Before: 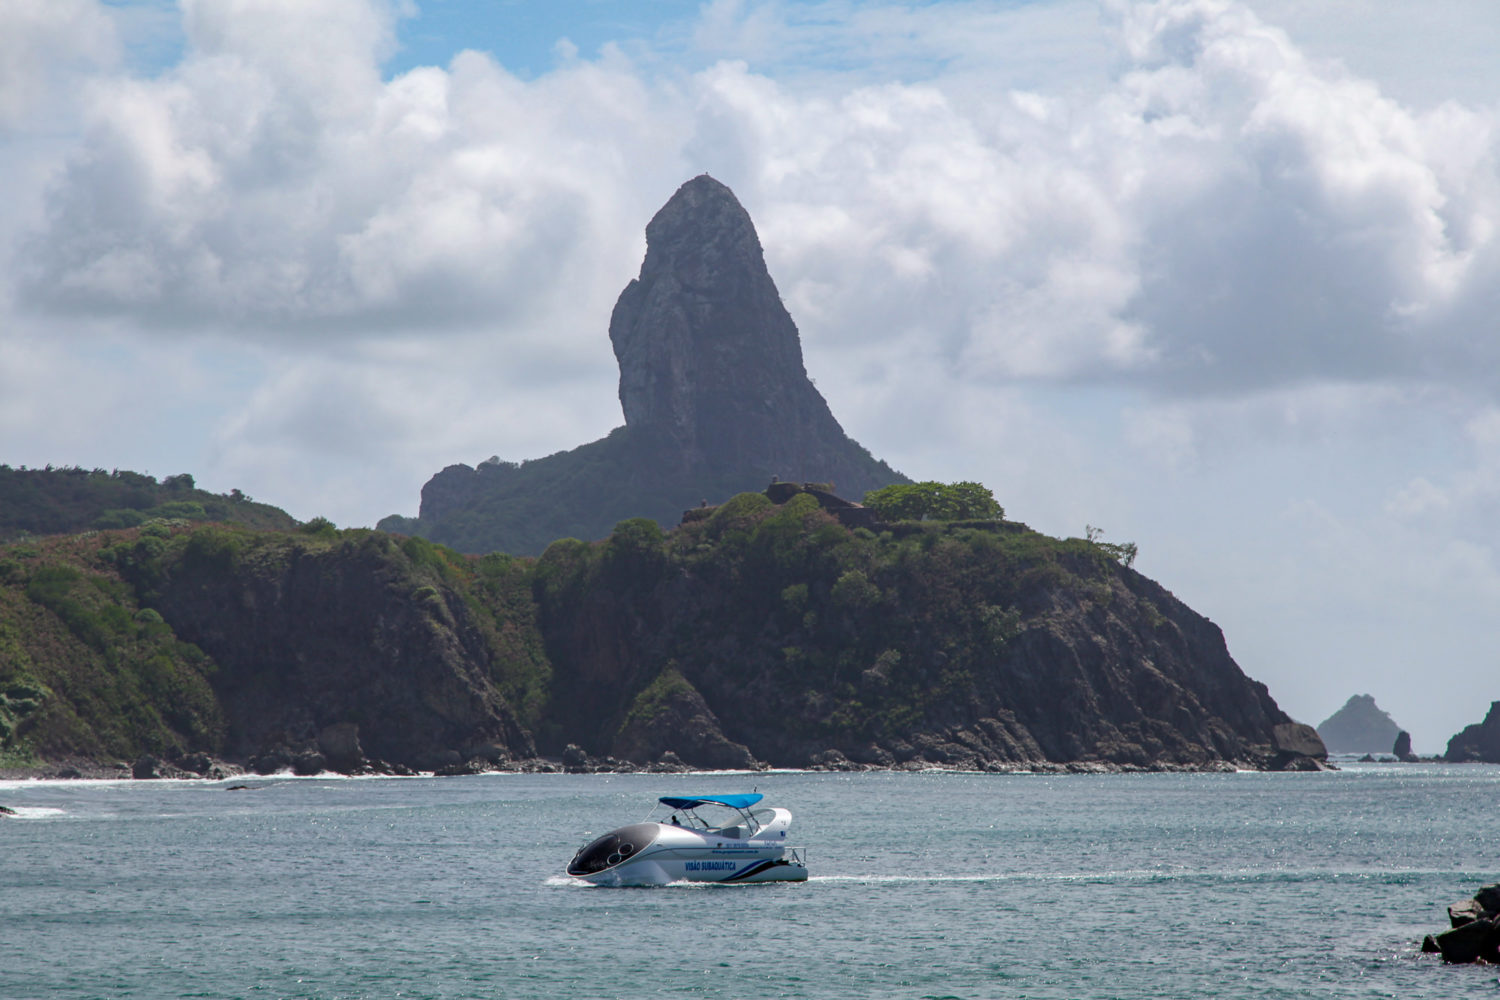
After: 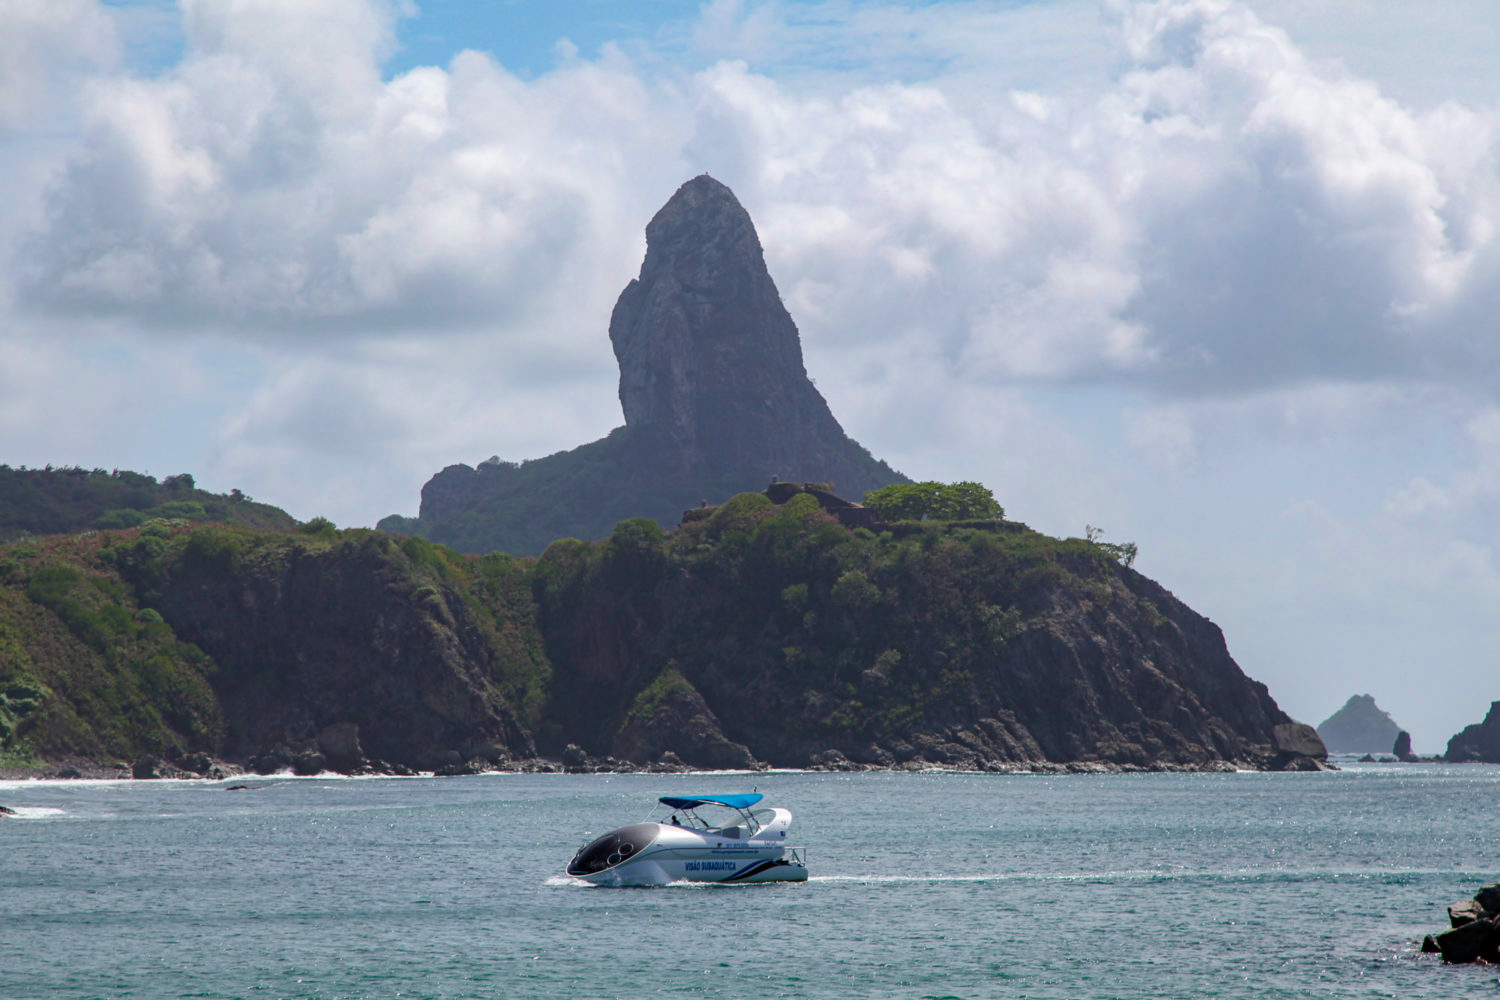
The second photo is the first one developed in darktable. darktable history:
velvia: strength 16.55%
